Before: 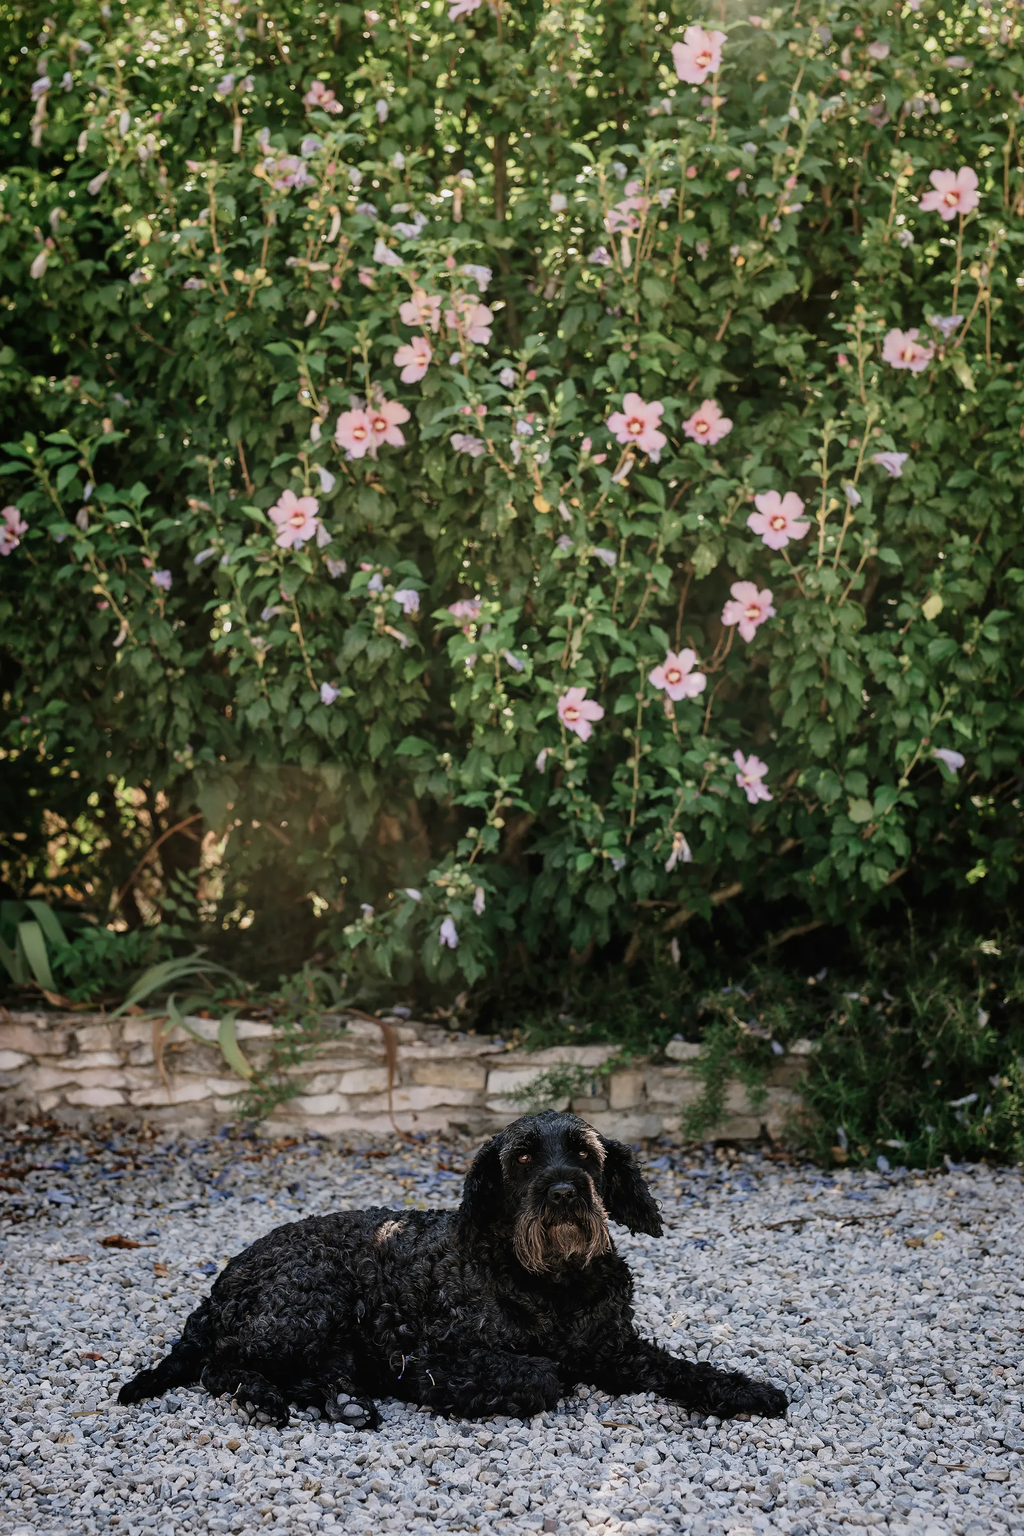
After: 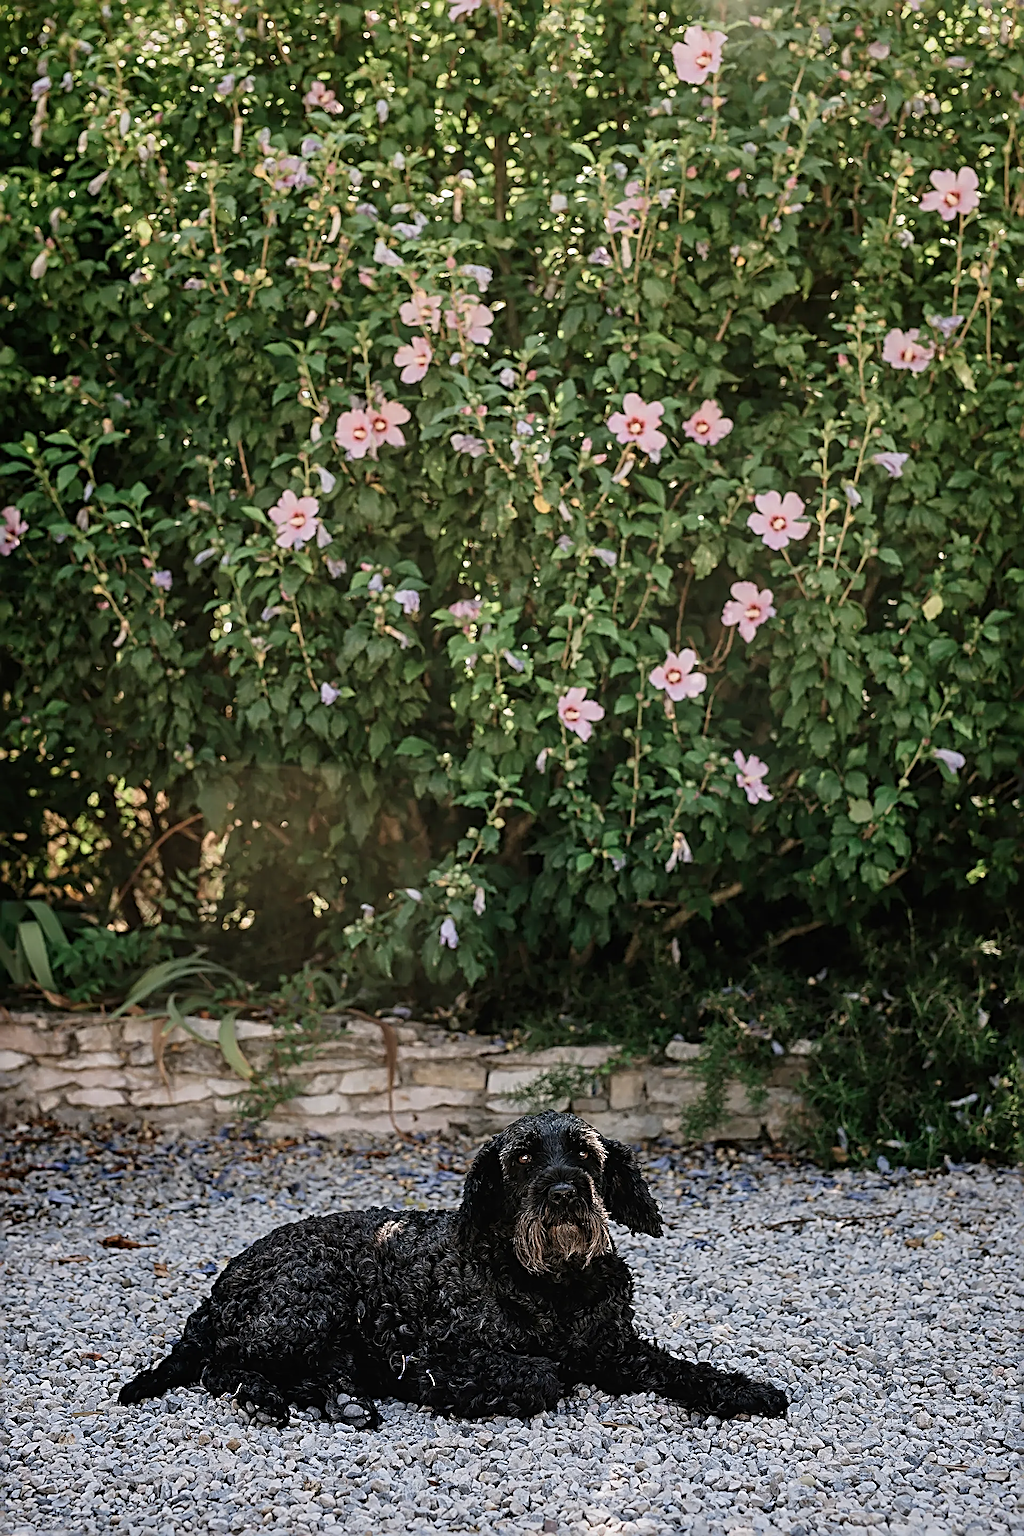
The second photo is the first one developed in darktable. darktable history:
sharpen: radius 3.734, amount 0.946
